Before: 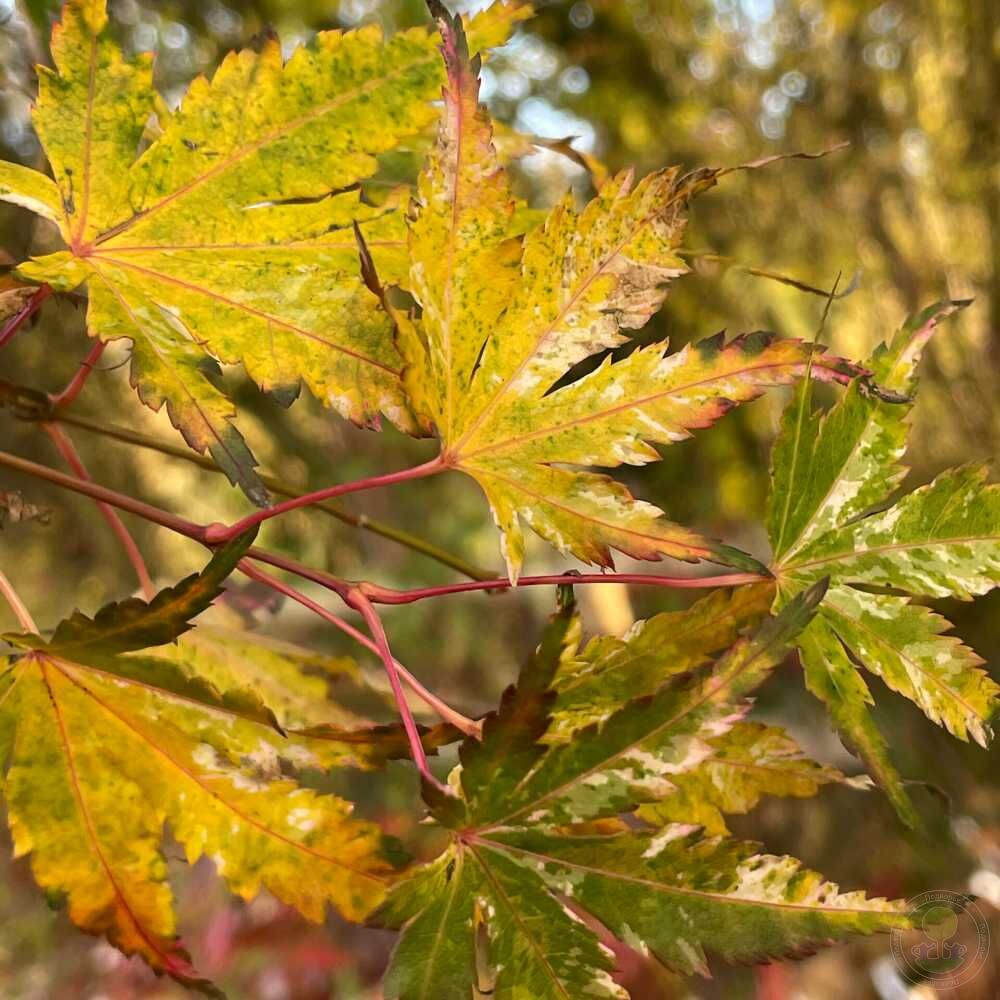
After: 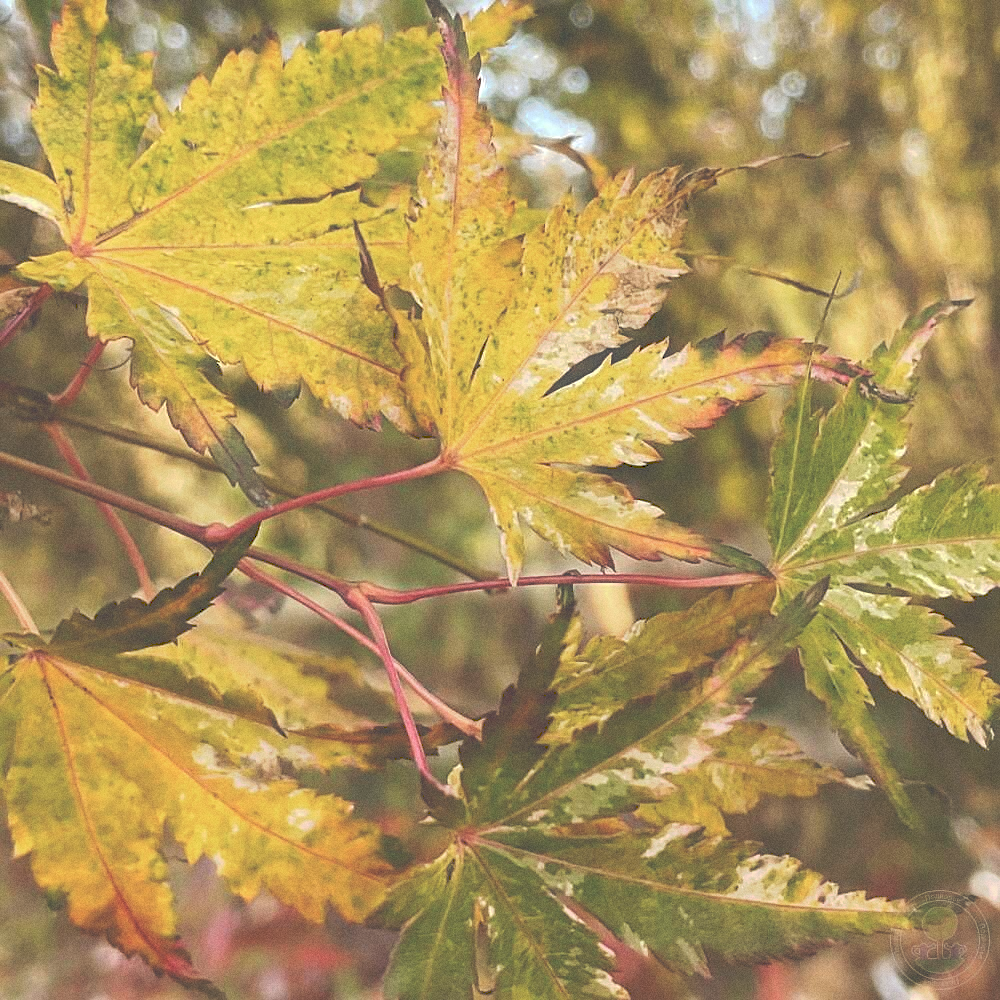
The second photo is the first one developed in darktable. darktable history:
grain: coarseness 0.47 ISO
rotate and perspective: crop left 0, crop top 0
haze removal: strength -0.1, adaptive false
sharpen: on, module defaults
exposure: exposure 0.014 EV, compensate highlight preservation false
color correction: highlights a* -0.137, highlights b* 0.137
tone curve: curves: ch0 [(0, 0) (0.003, 0.298) (0.011, 0.298) (0.025, 0.298) (0.044, 0.3) (0.069, 0.302) (0.1, 0.312) (0.136, 0.329) (0.177, 0.354) (0.224, 0.376) (0.277, 0.408) (0.335, 0.453) (0.399, 0.503) (0.468, 0.562) (0.543, 0.623) (0.623, 0.686) (0.709, 0.754) (0.801, 0.825) (0.898, 0.873) (1, 1)], preserve colors none
